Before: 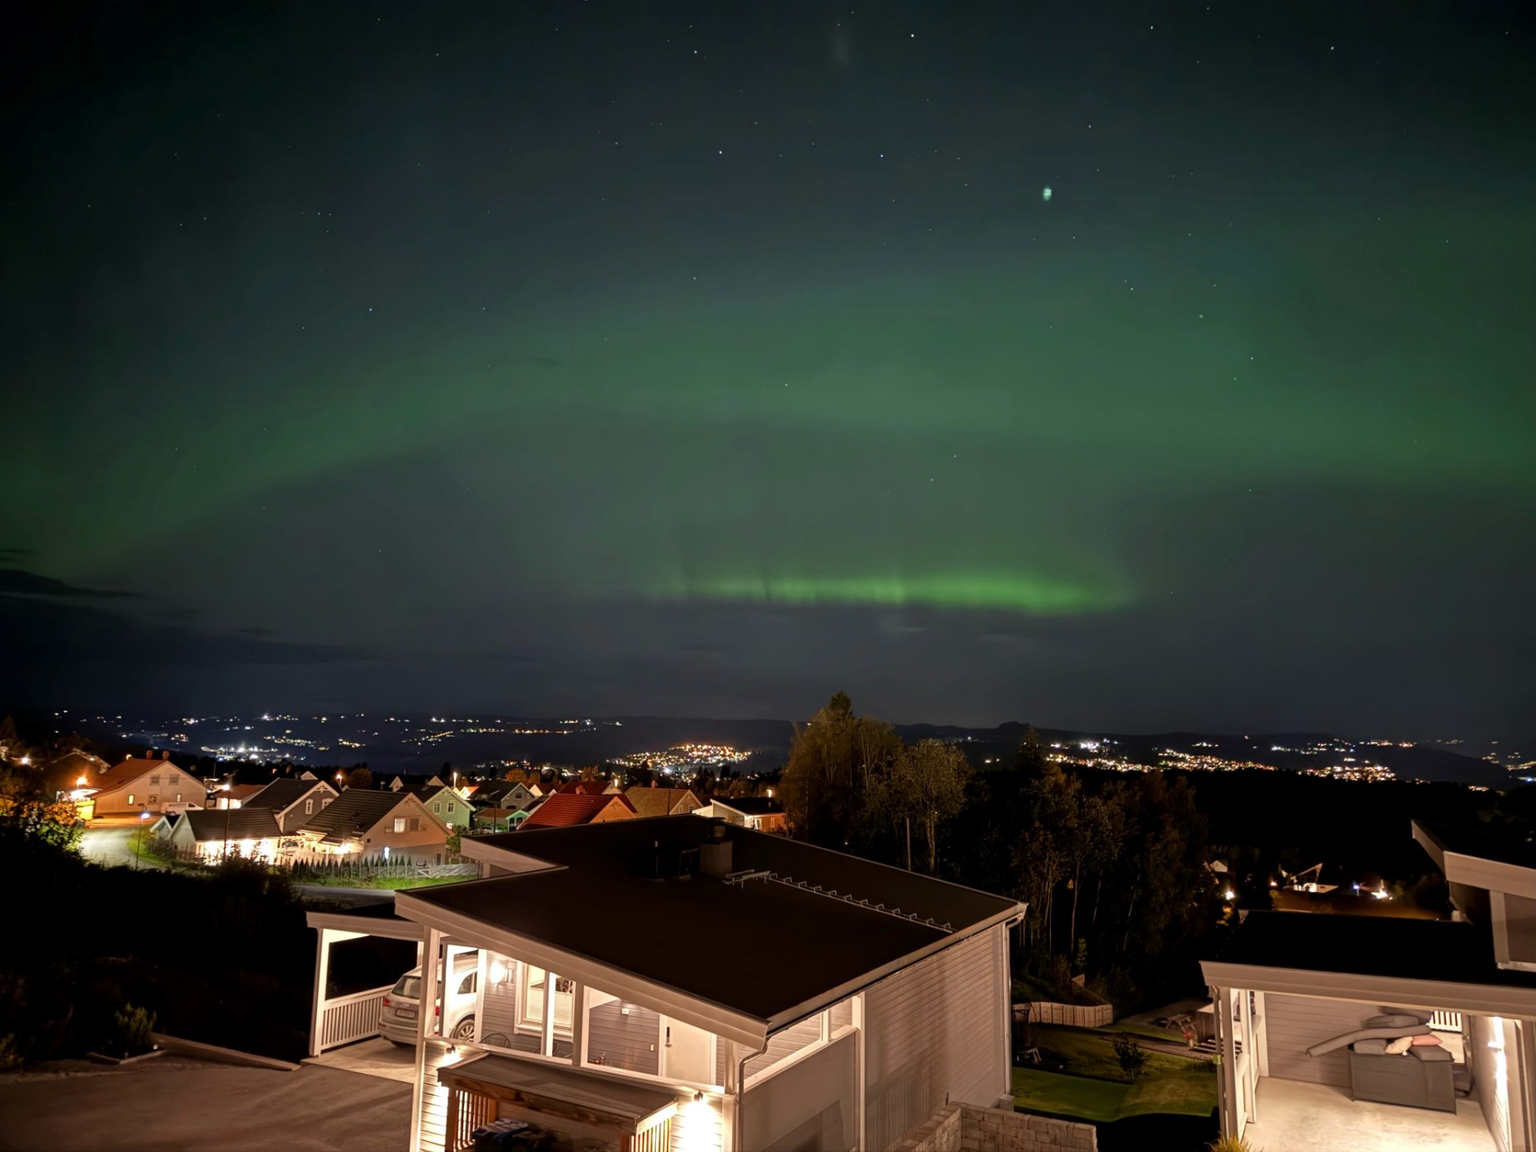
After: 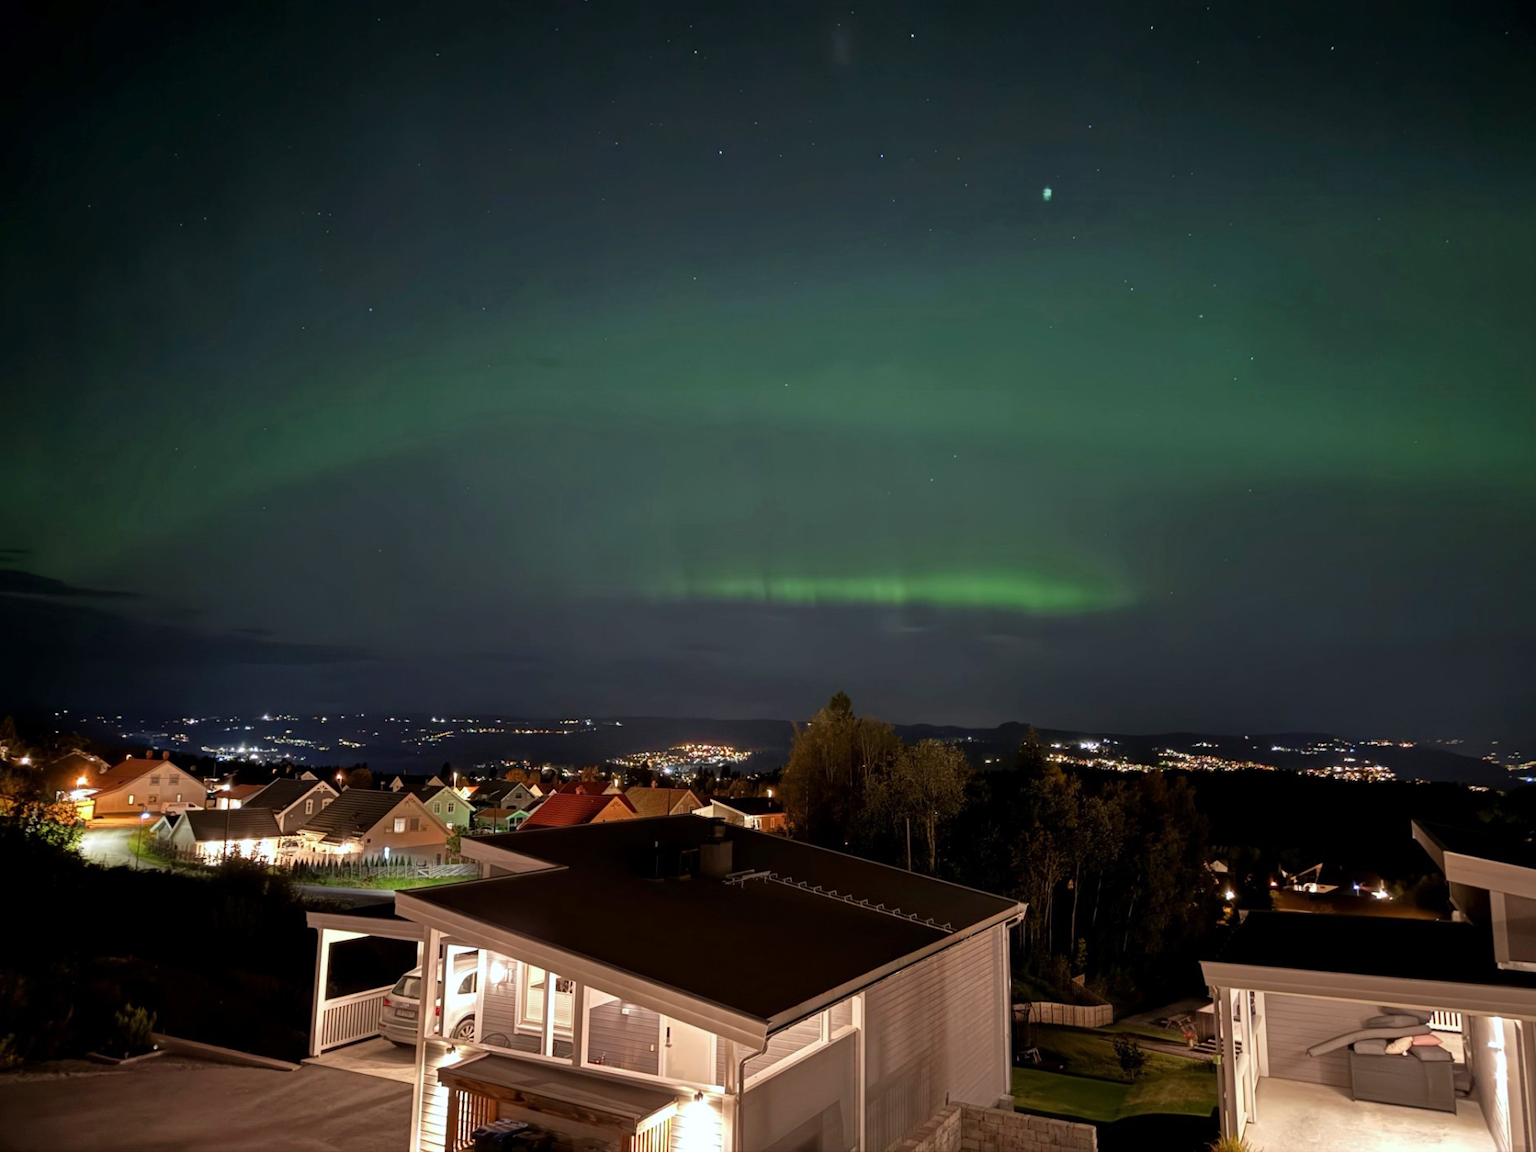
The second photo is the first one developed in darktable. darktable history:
color calibration: gray › normalize channels true, x 0.356, y 0.369, temperature 4681.19 K, gamut compression 0.021
color correction: highlights b* -0.035
